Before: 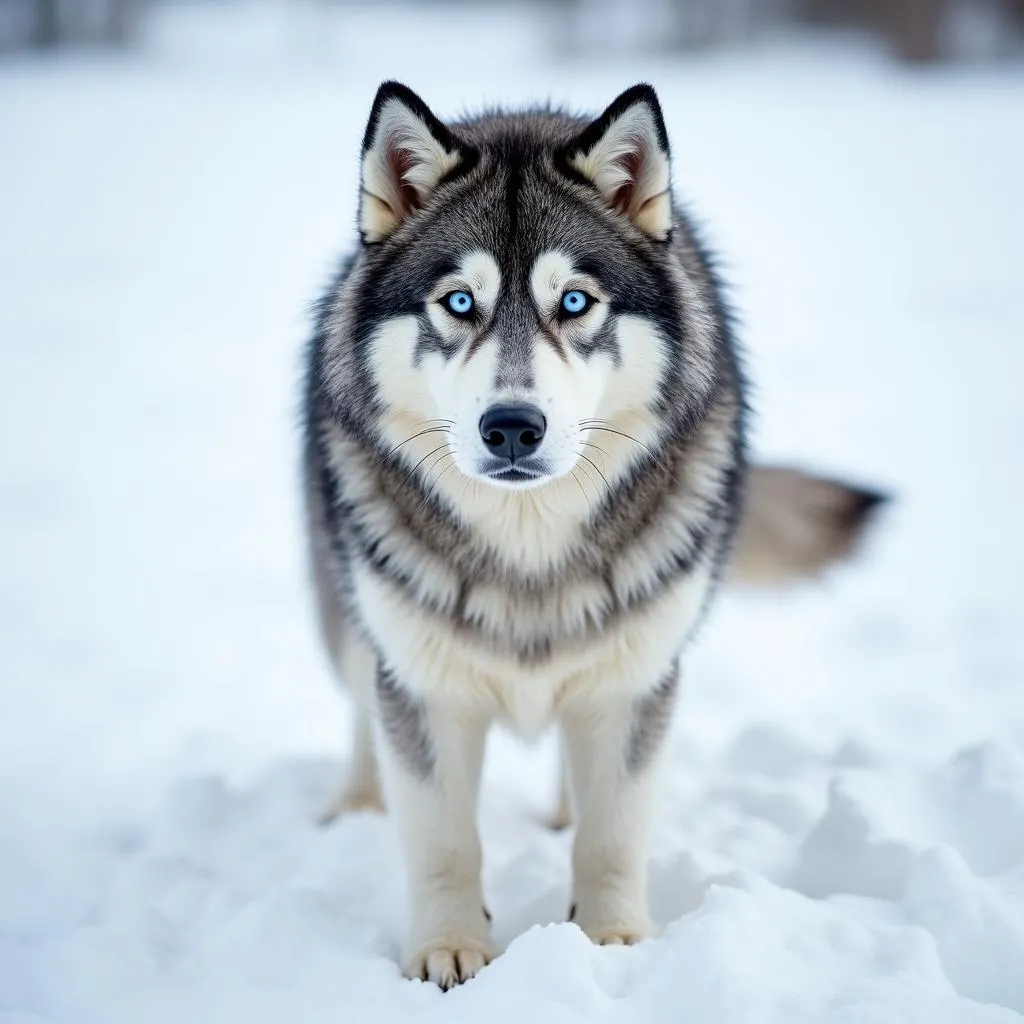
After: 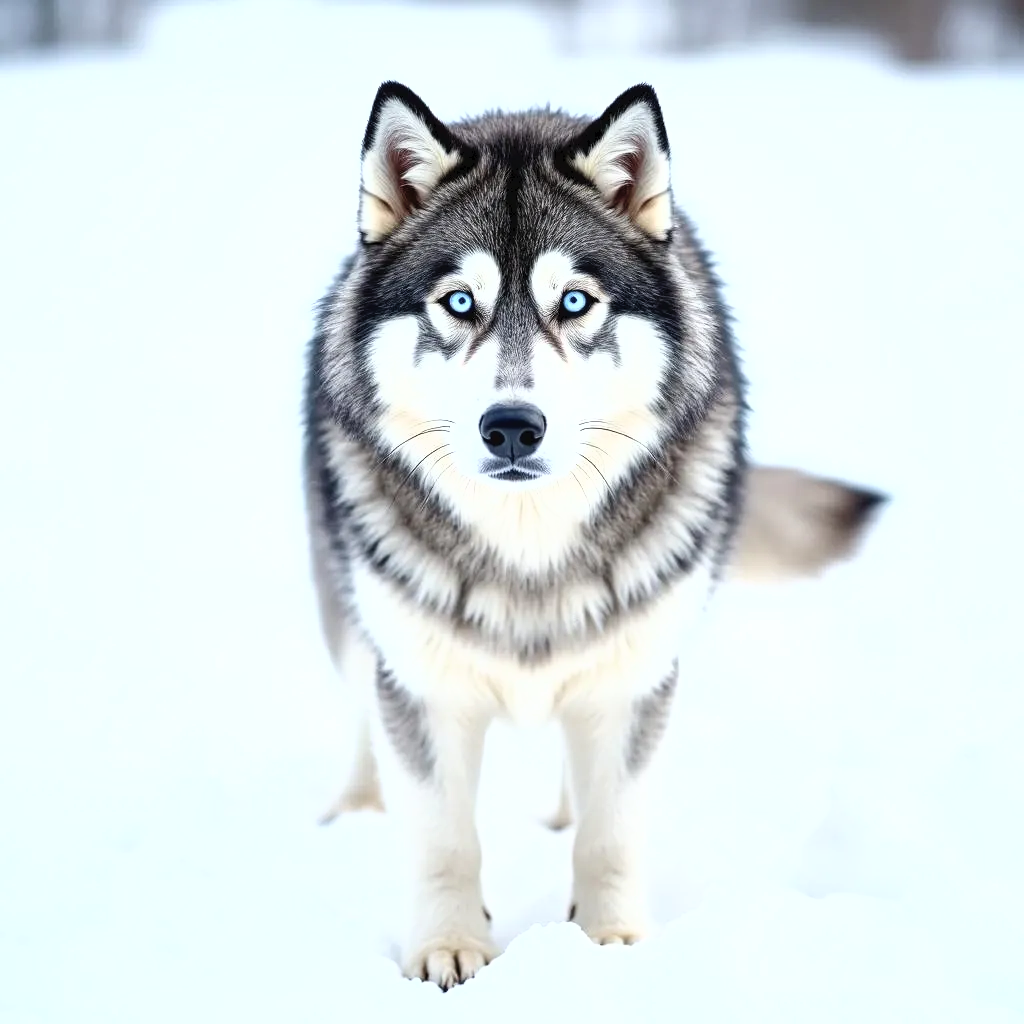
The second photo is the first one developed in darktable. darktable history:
tone curve: curves: ch0 [(0, 0) (0.003, 0.032) (0.011, 0.036) (0.025, 0.049) (0.044, 0.075) (0.069, 0.112) (0.1, 0.151) (0.136, 0.197) (0.177, 0.241) (0.224, 0.295) (0.277, 0.355) (0.335, 0.429) (0.399, 0.512) (0.468, 0.607) (0.543, 0.702) (0.623, 0.796) (0.709, 0.903) (0.801, 0.987) (0.898, 0.997) (1, 1)], color space Lab, independent channels, preserve colors none
